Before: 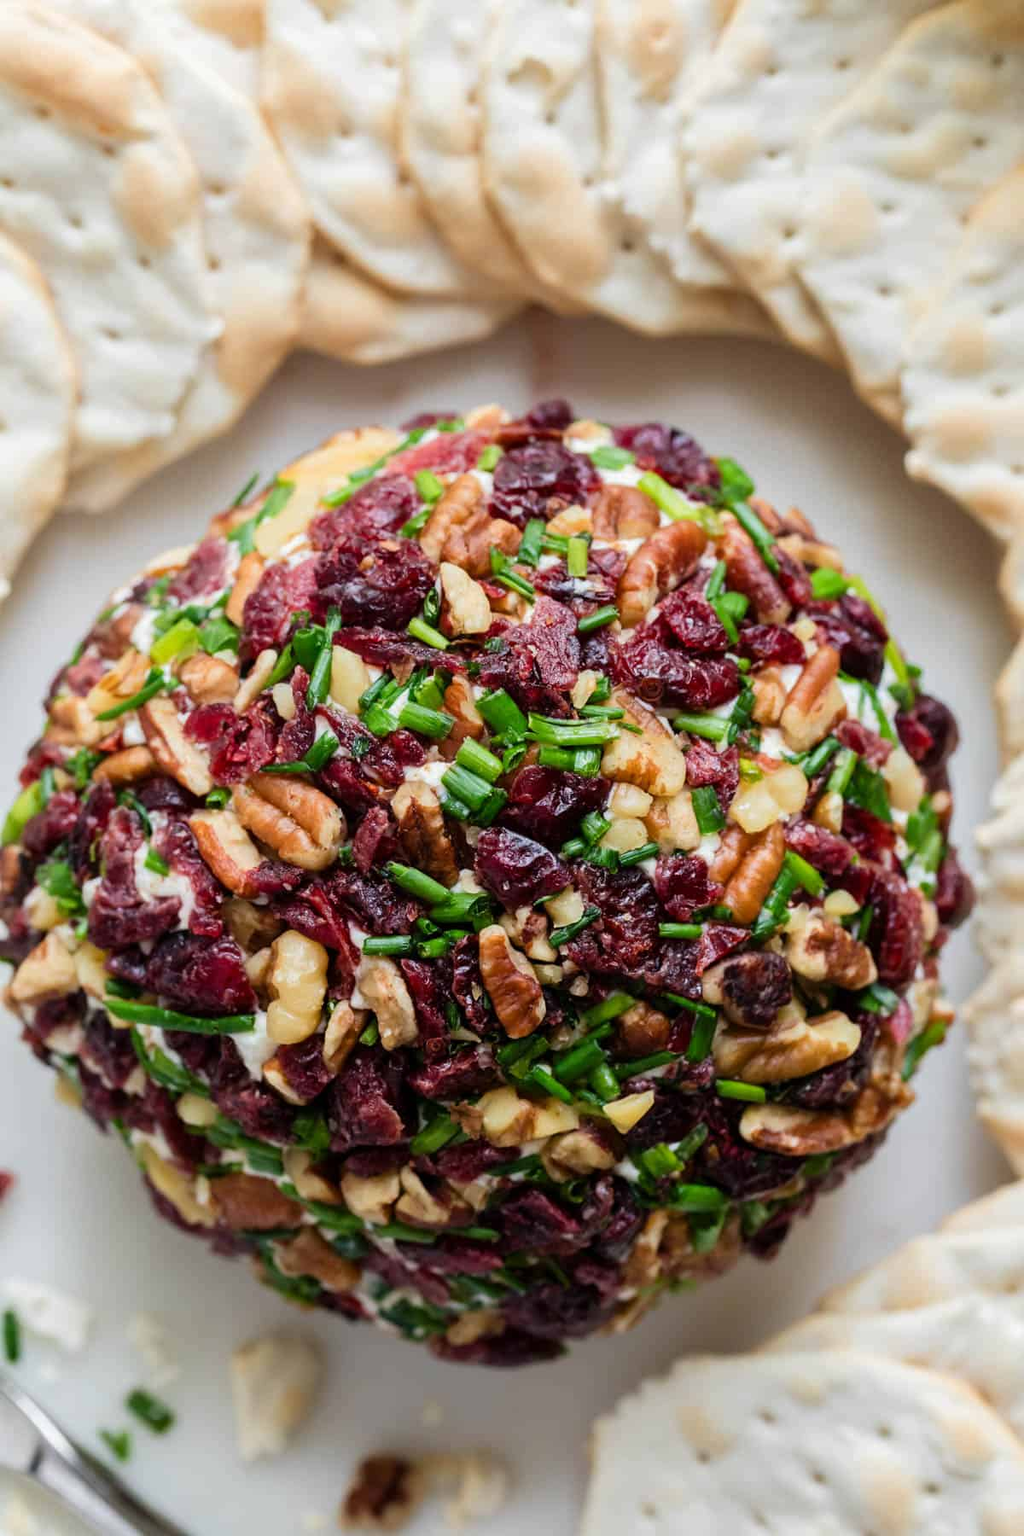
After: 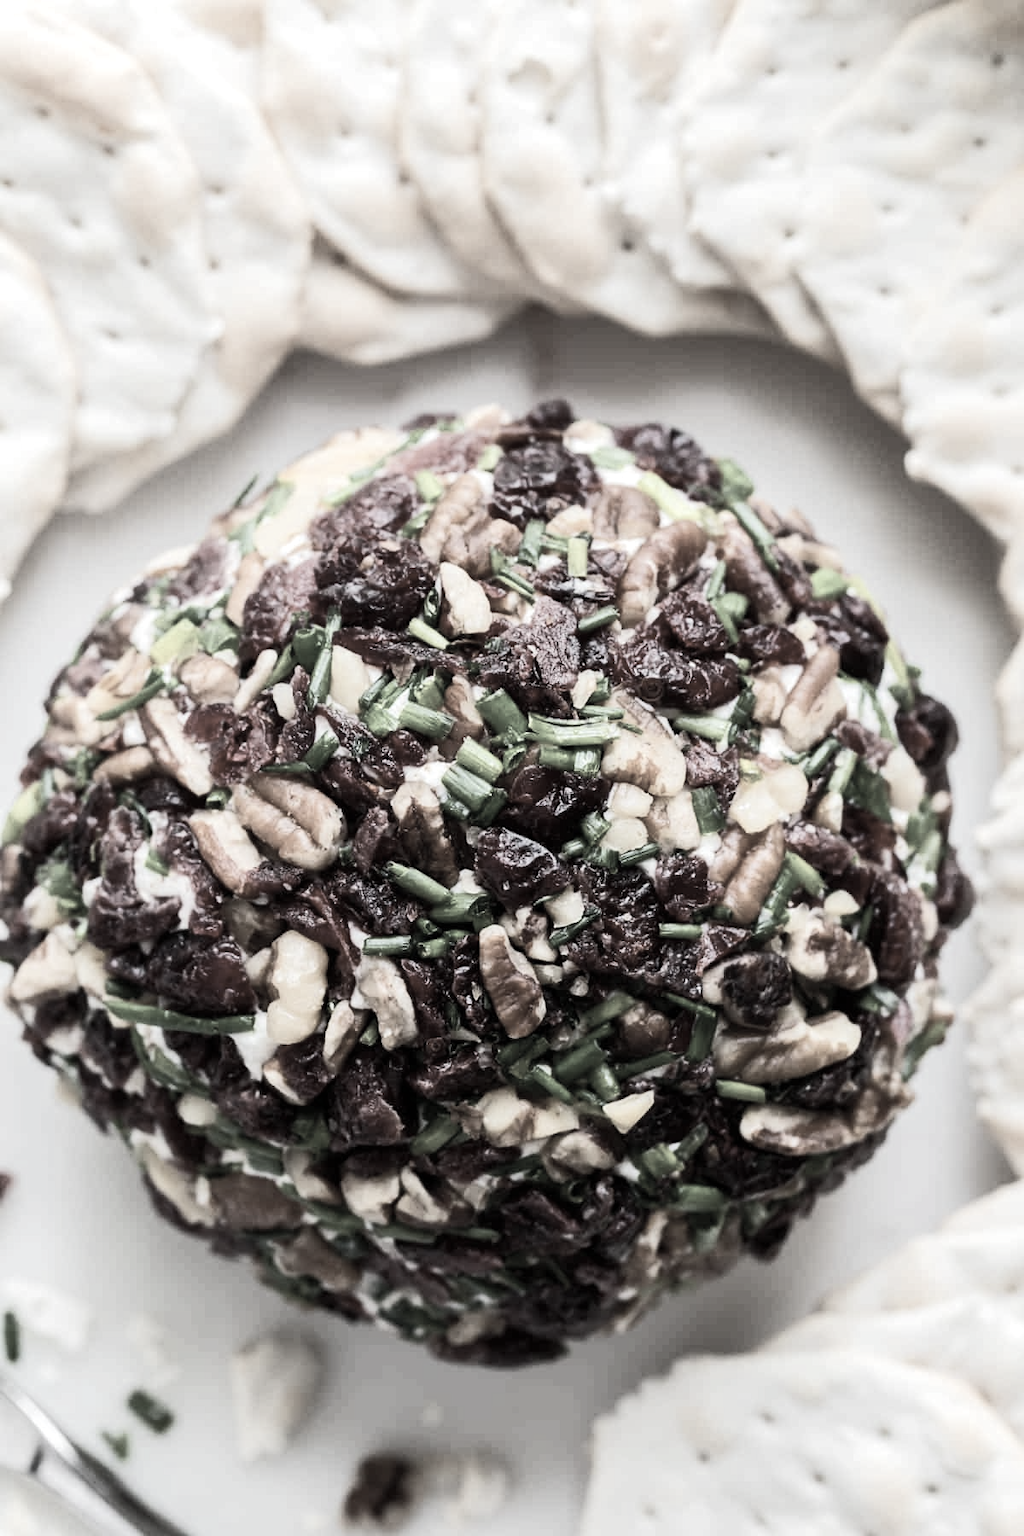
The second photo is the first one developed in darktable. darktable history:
color correction: highlights b* -0.039, saturation 0.177
tone equalizer: -8 EV 0.017 EV, -7 EV -0.01 EV, -6 EV 0.034 EV, -5 EV 0.023 EV, -4 EV 0.239 EV, -3 EV 0.64 EV, -2 EV 0.578 EV, -1 EV 0.193 EV, +0 EV 0.053 EV, edges refinement/feathering 500, mask exposure compensation -1.57 EV, preserve details no
